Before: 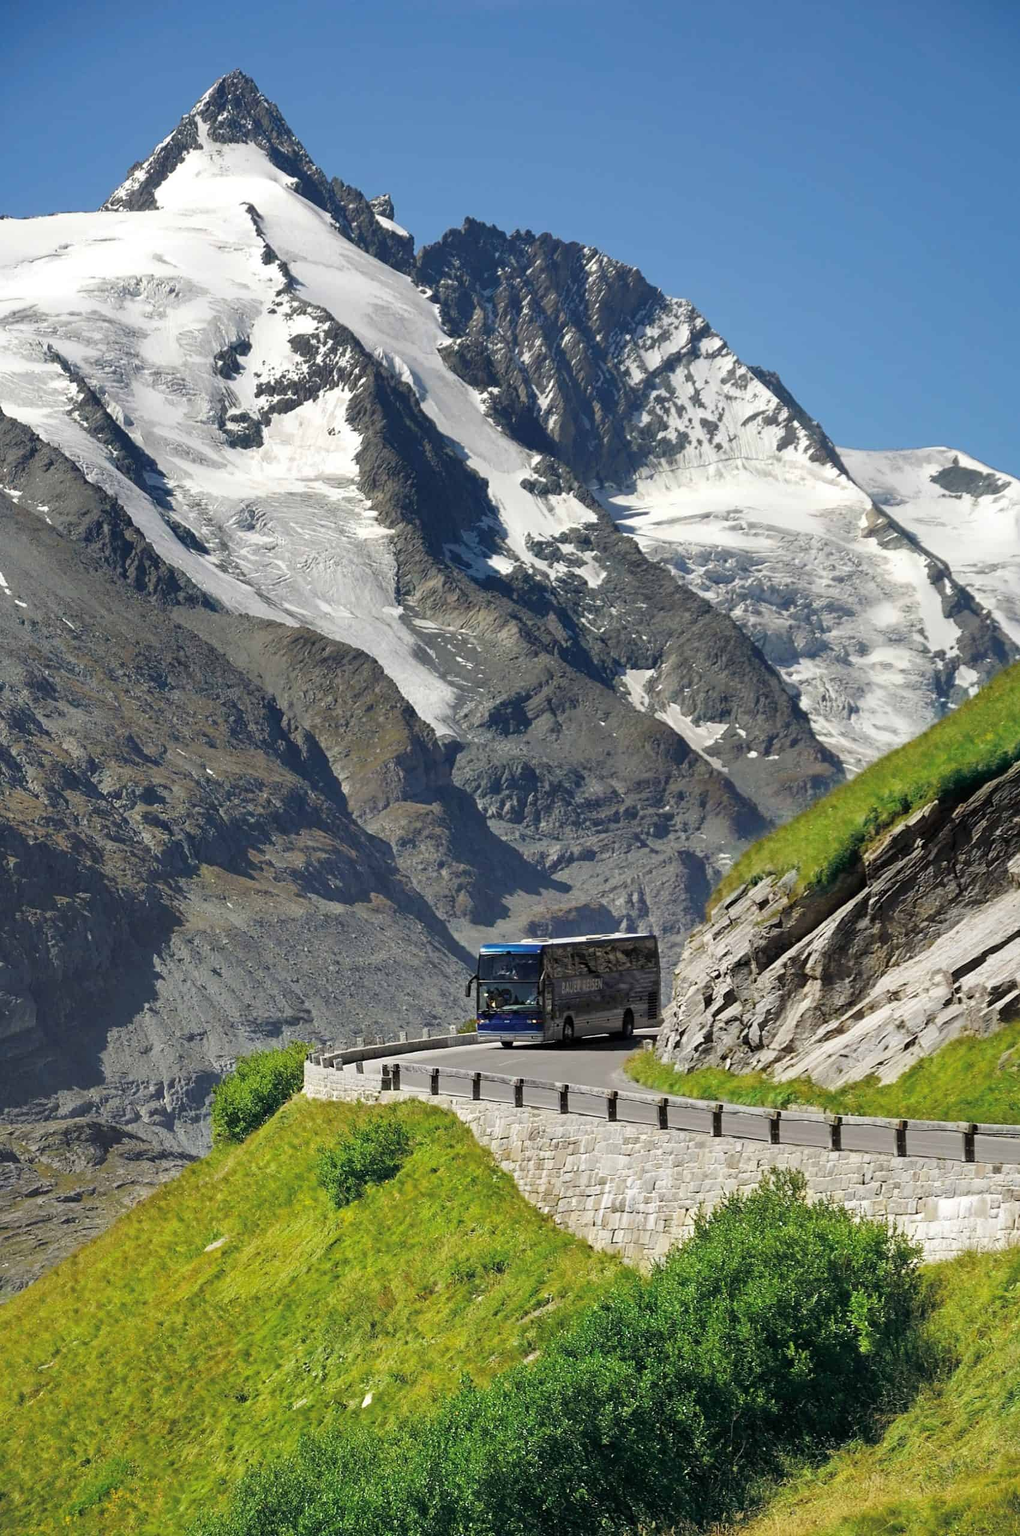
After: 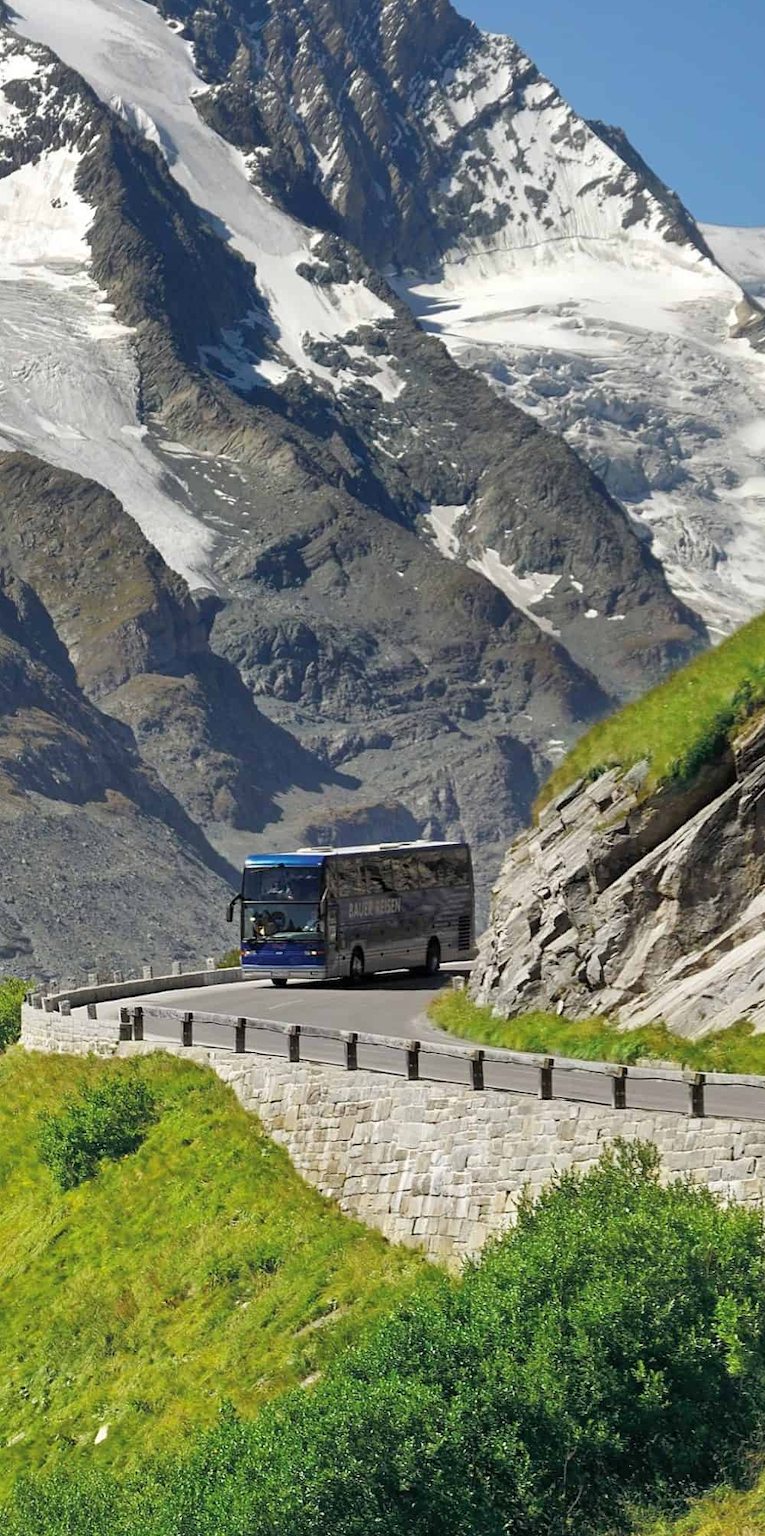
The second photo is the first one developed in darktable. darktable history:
crop and rotate: left 28.256%, top 17.734%, right 12.656%, bottom 3.573%
shadows and highlights: shadows 43.06, highlights 6.94
